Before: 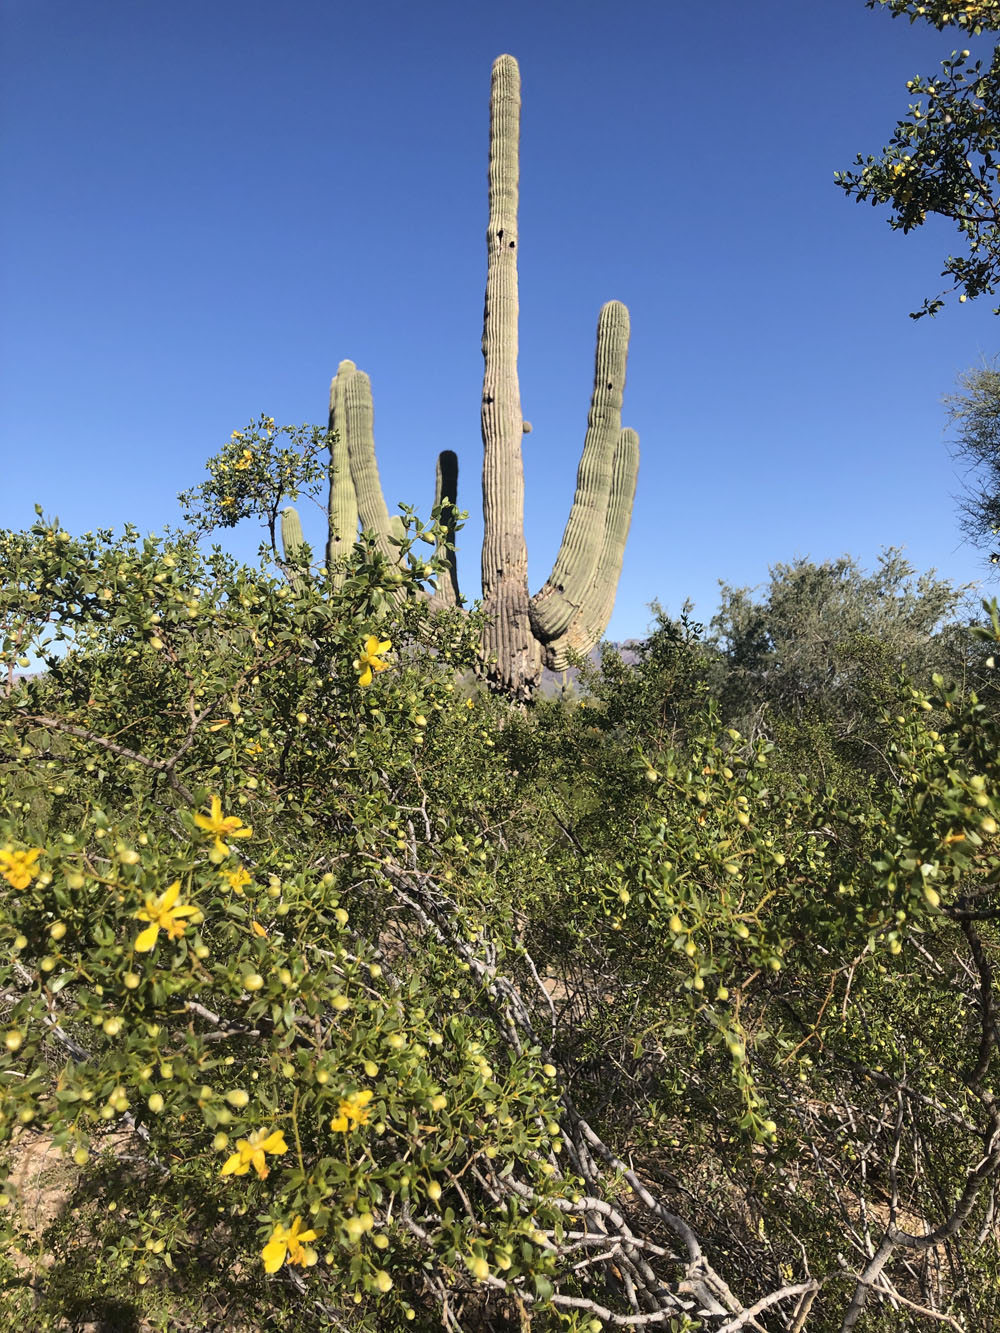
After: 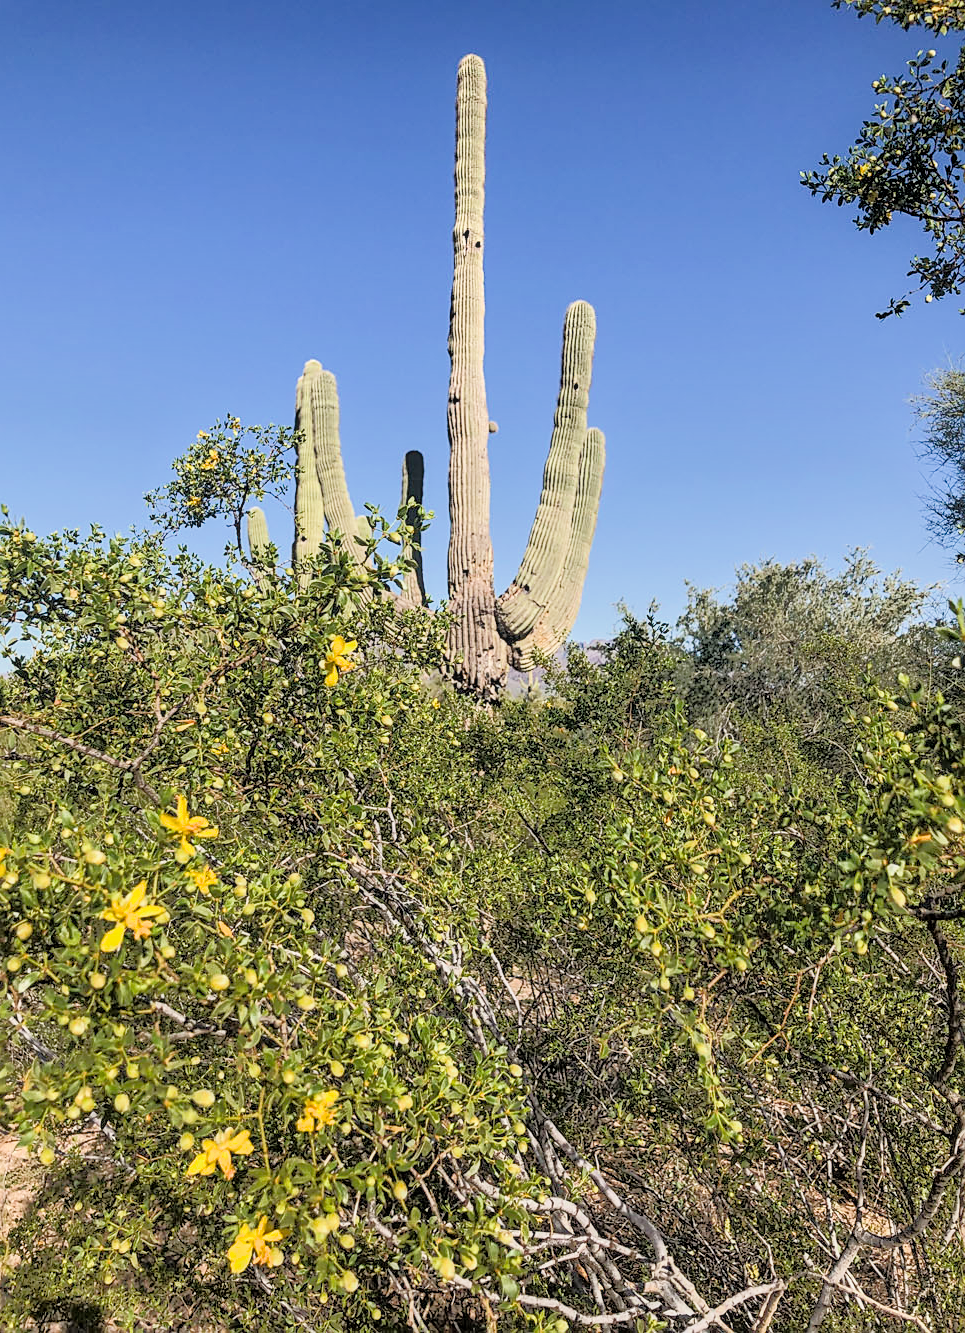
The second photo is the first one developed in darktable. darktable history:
exposure: exposure 0.606 EV, compensate highlight preservation false
crop and rotate: left 3.478%
filmic rgb: black relative exposure -7.65 EV, white relative exposure 4.56 EV, threshold 3.05 EV, hardness 3.61, contrast 1.056, contrast in shadows safe, enable highlight reconstruction true
sharpen: on, module defaults
tone equalizer: -8 EV -0.514 EV, -7 EV -0.29 EV, -6 EV -0.088 EV, -5 EV 0.378 EV, -4 EV 0.964 EV, -3 EV 0.788 EV, -2 EV -0.01 EV, -1 EV 0.131 EV, +0 EV -0.017 EV, mask exposure compensation -0.486 EV
local contrast: on, module defaults
